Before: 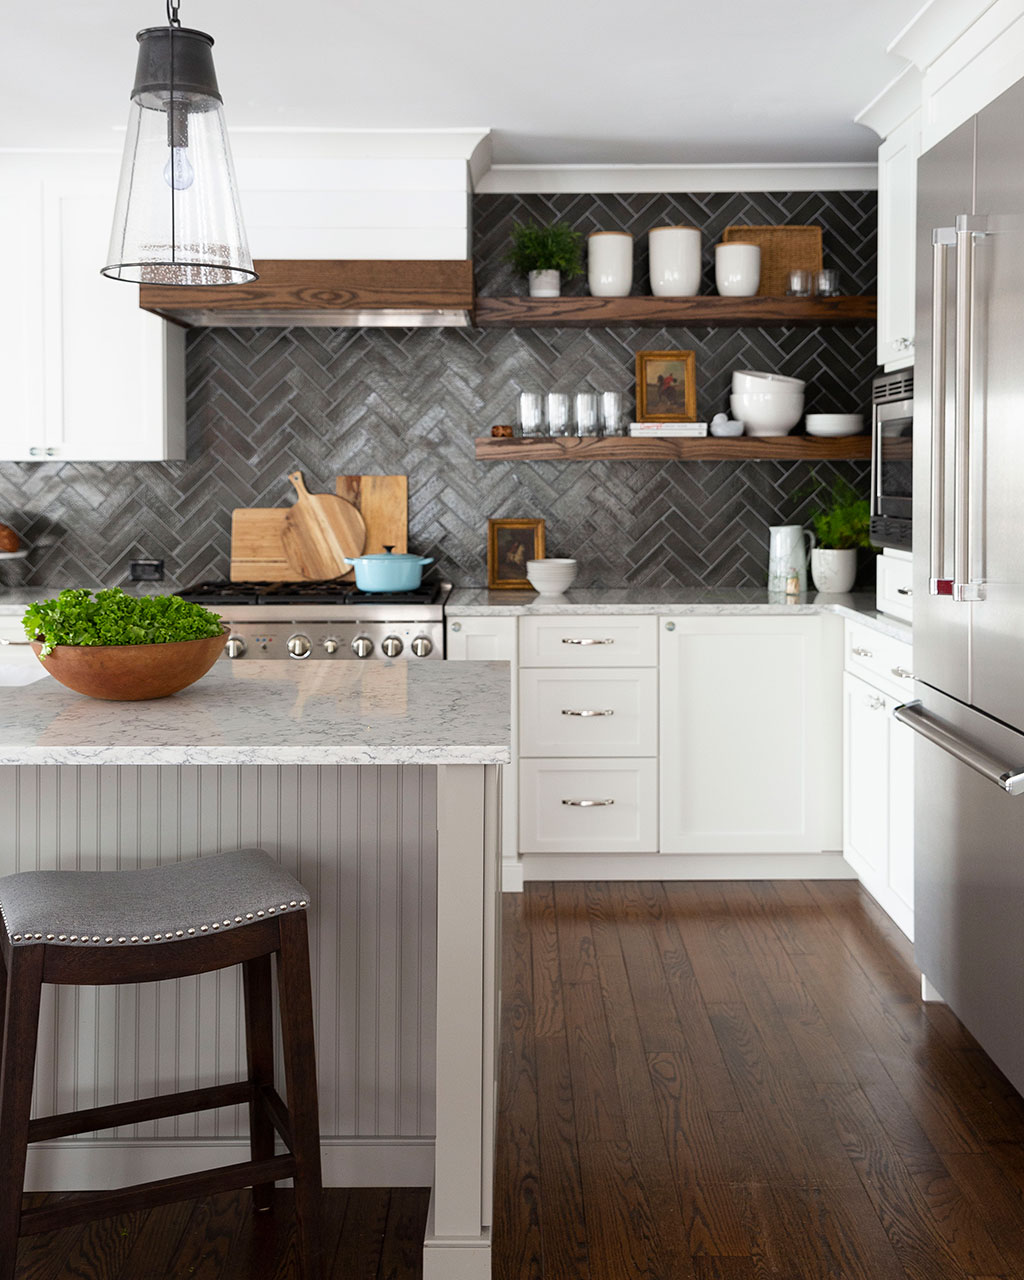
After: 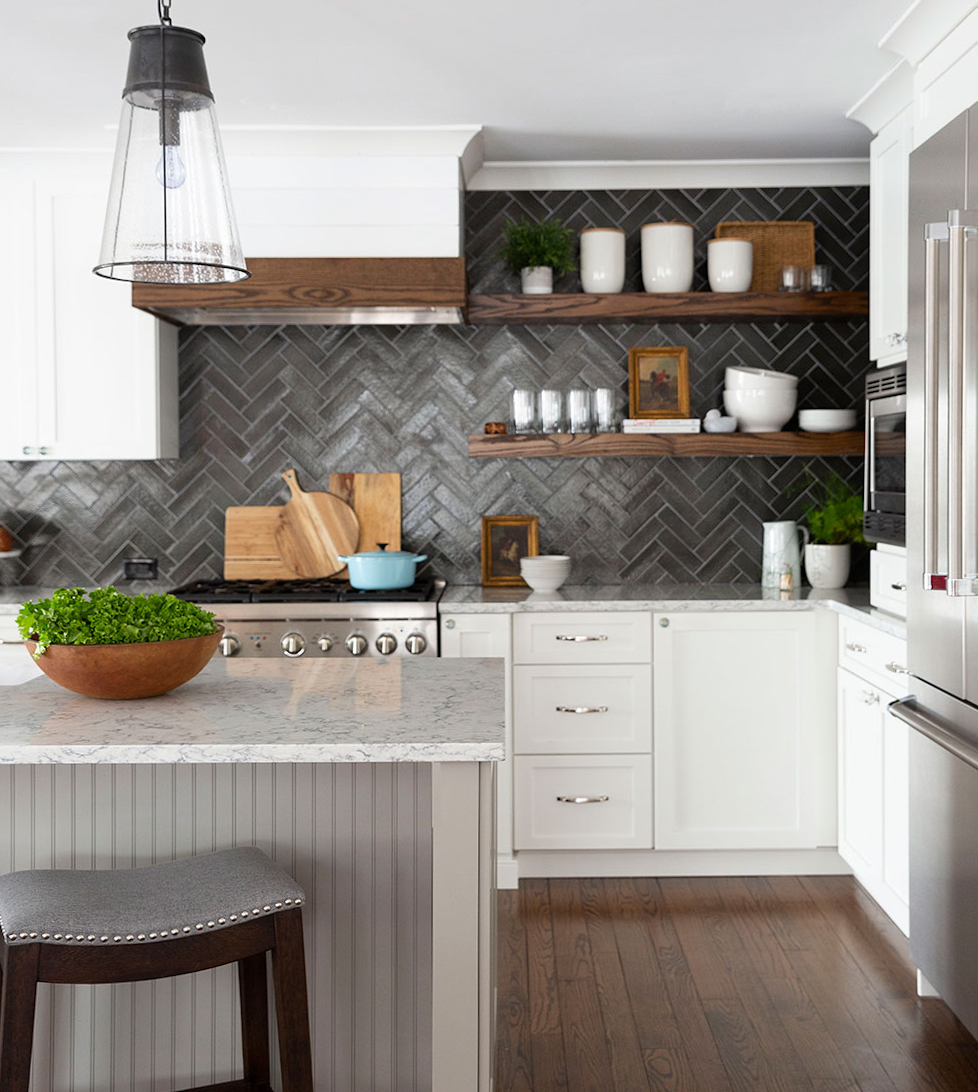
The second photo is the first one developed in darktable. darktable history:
crop and rotate: angle 0.255°, left 0.327%, right 3.556%, bottom 14.149%
